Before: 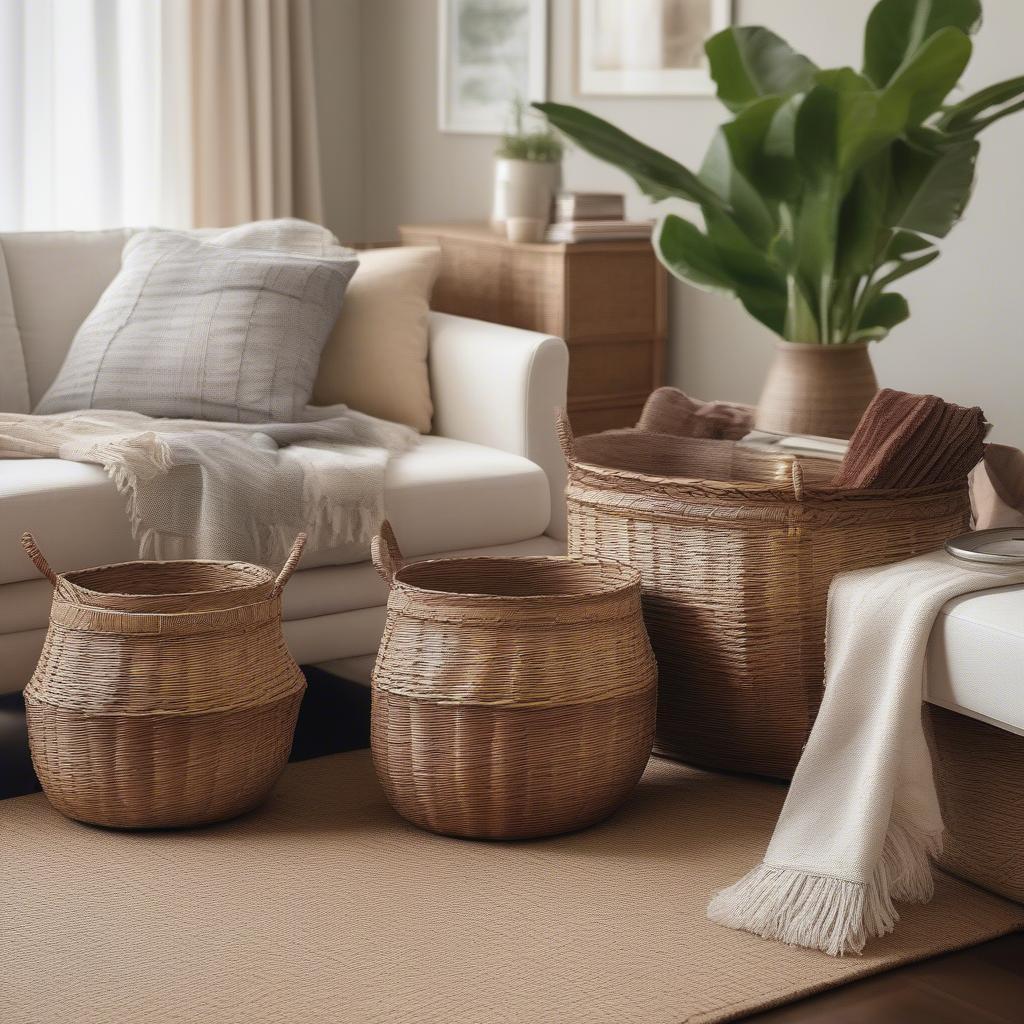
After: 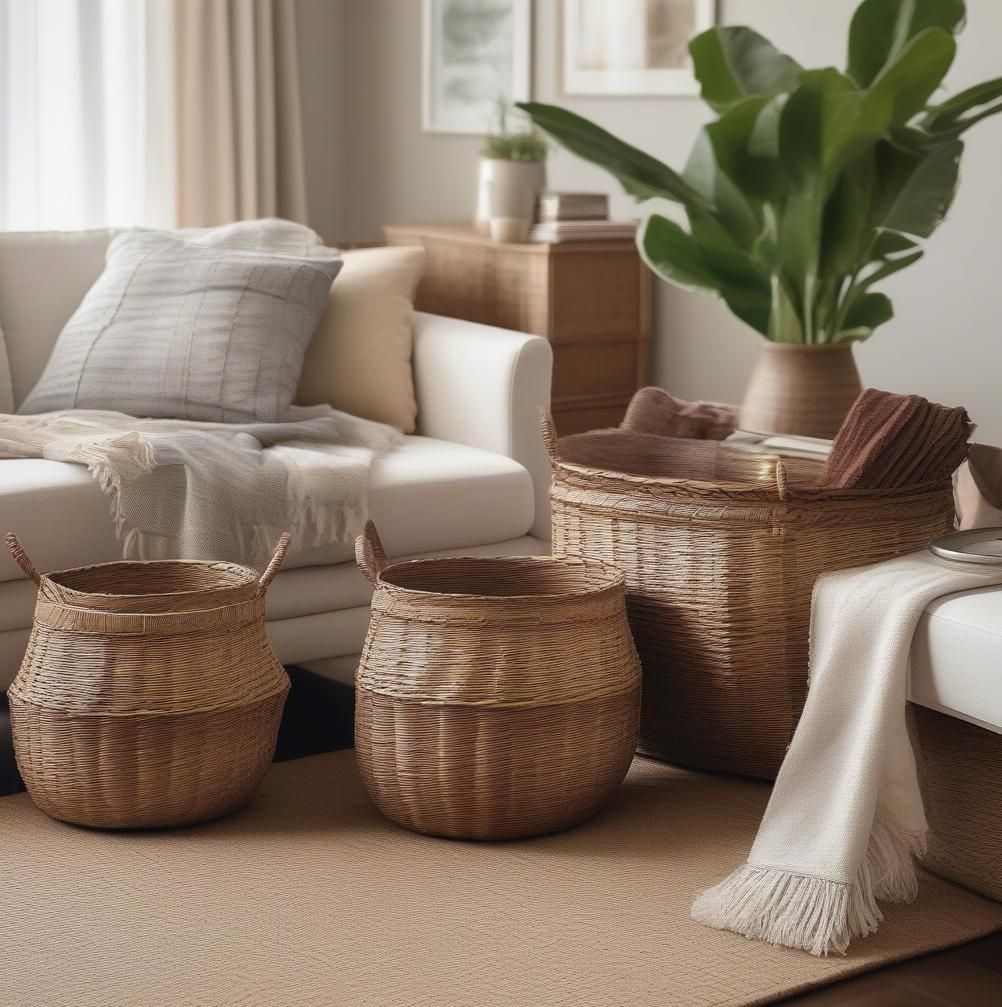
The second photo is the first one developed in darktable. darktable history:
crop and rotate: left 1.598%, right 0.524%, bottom 1.659%
